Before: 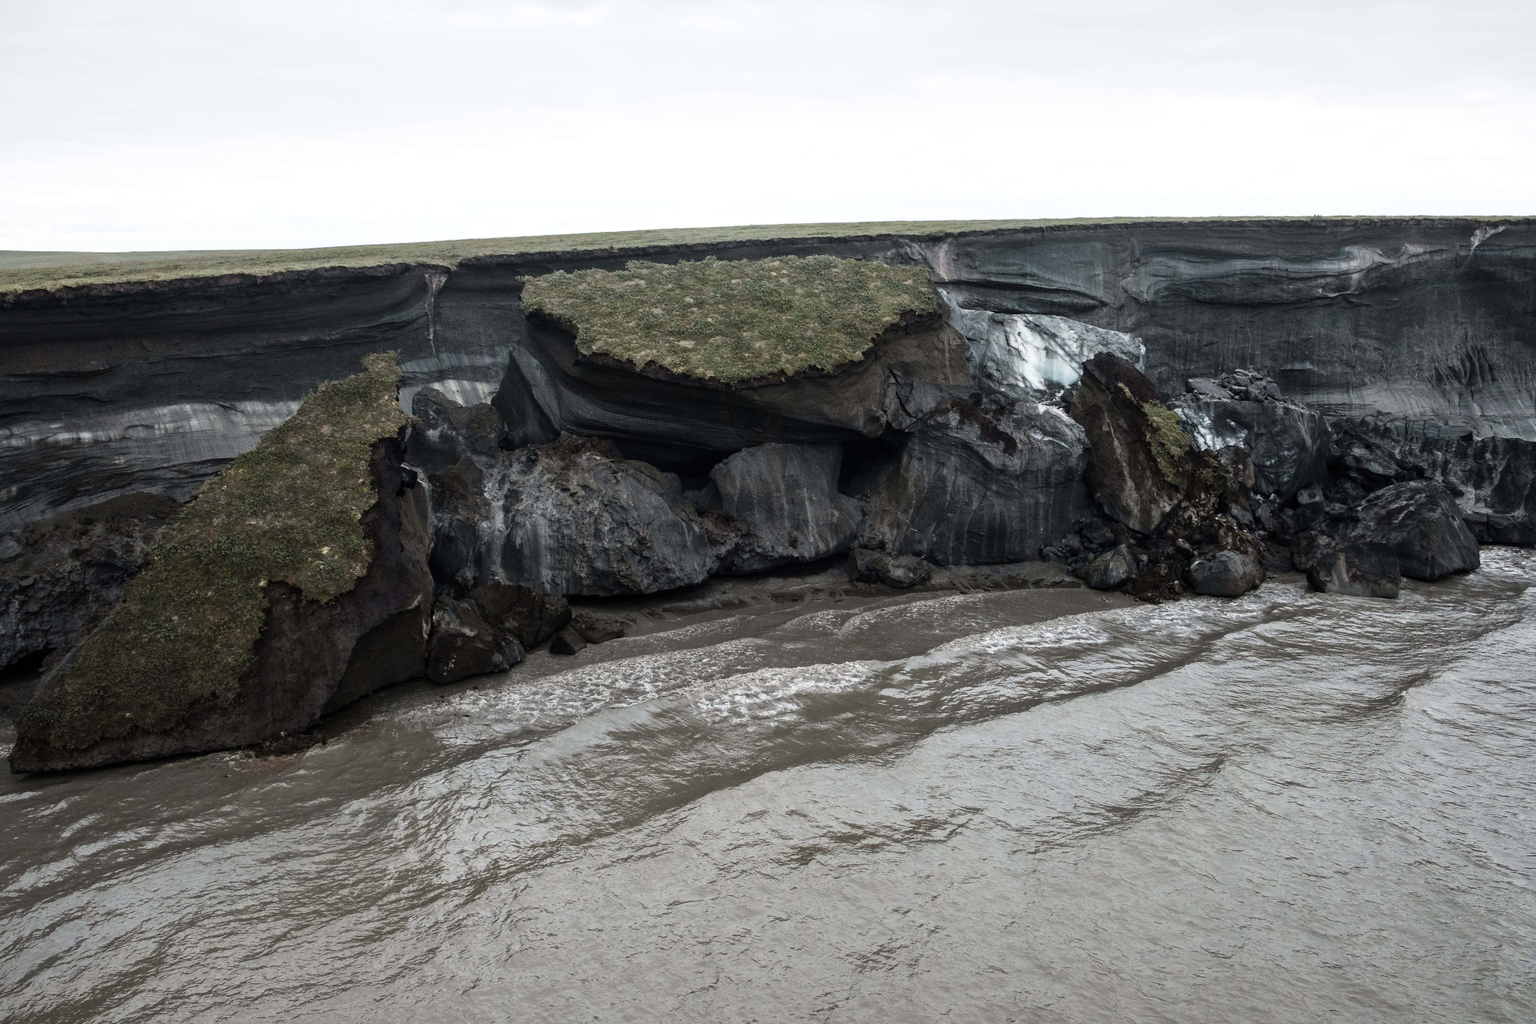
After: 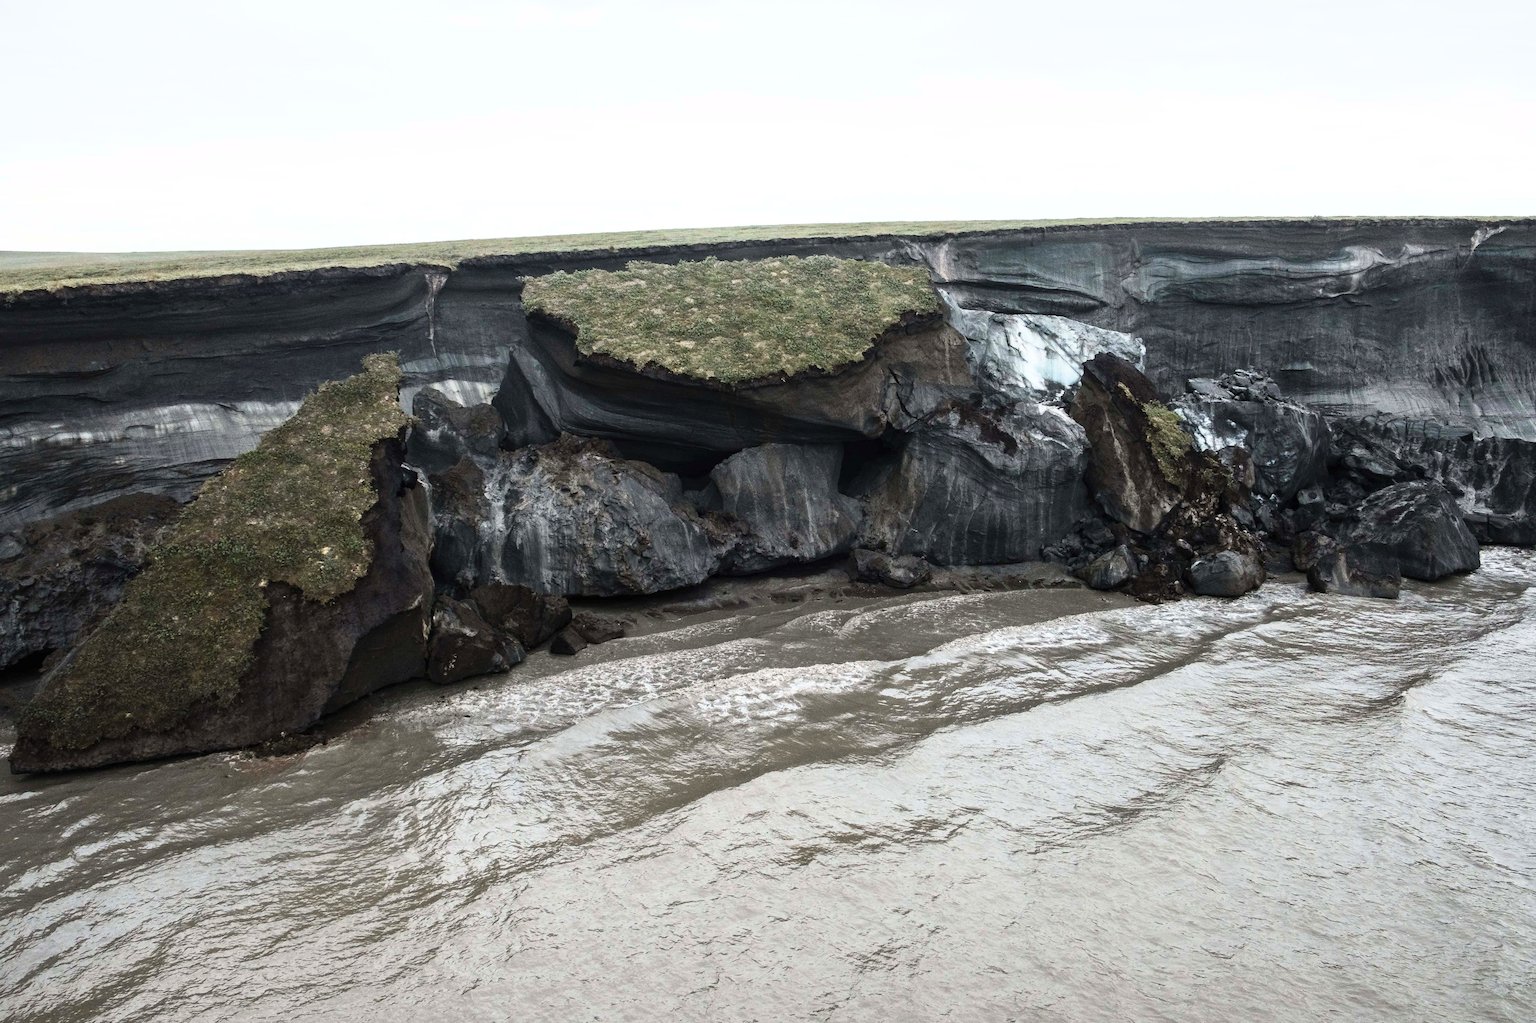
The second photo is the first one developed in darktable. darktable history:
tone curve: curves: ch0 [(0, 0) (0.003, 0.003) (0.011, 0.012) (0.025, 0.026) (0.044, 0.047) (0.069, 0.073) (0.1, 0.105) (0.136, 0.143) (0.177, 0.187) (0.224, 0.237) (0.277, 0.293) (0.335, 0.354) (0.399, 0.422) (0.468, 0.495) (0.543, 0.574) (0.623, 0.659) (0.709, 0.749) (0.801, 0.846) (0.898, 0.932) (1, 1)], color space Lab, independent channels
contrast brightness saturation: contrast 0.203, brightness 0.156, saturation 0.228
